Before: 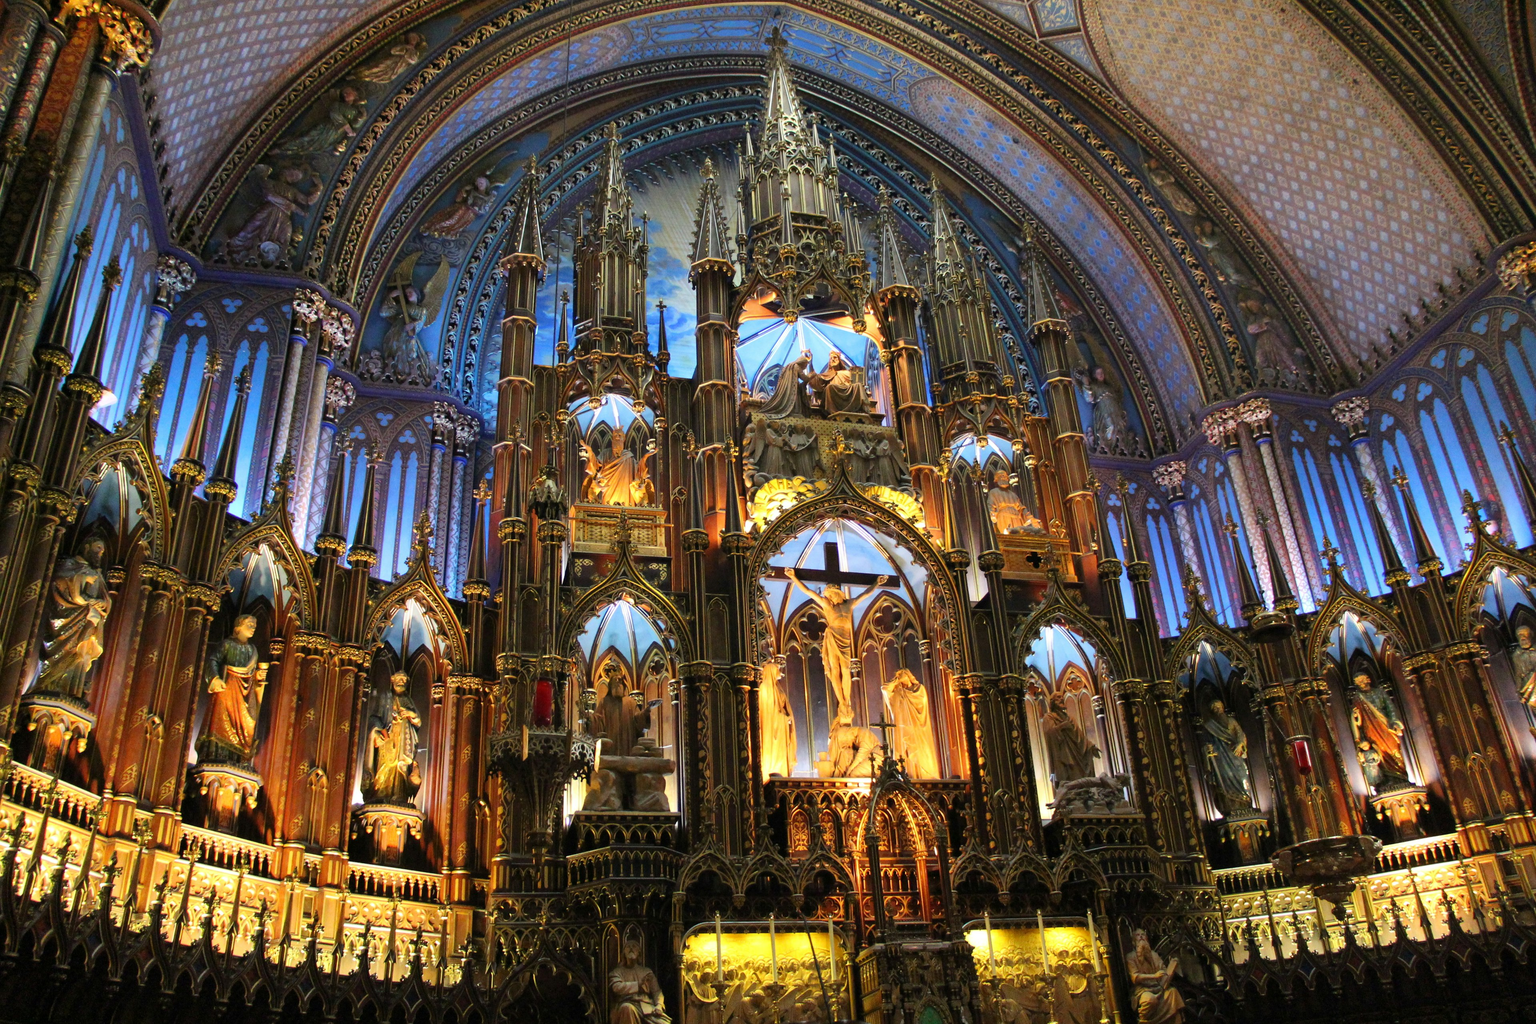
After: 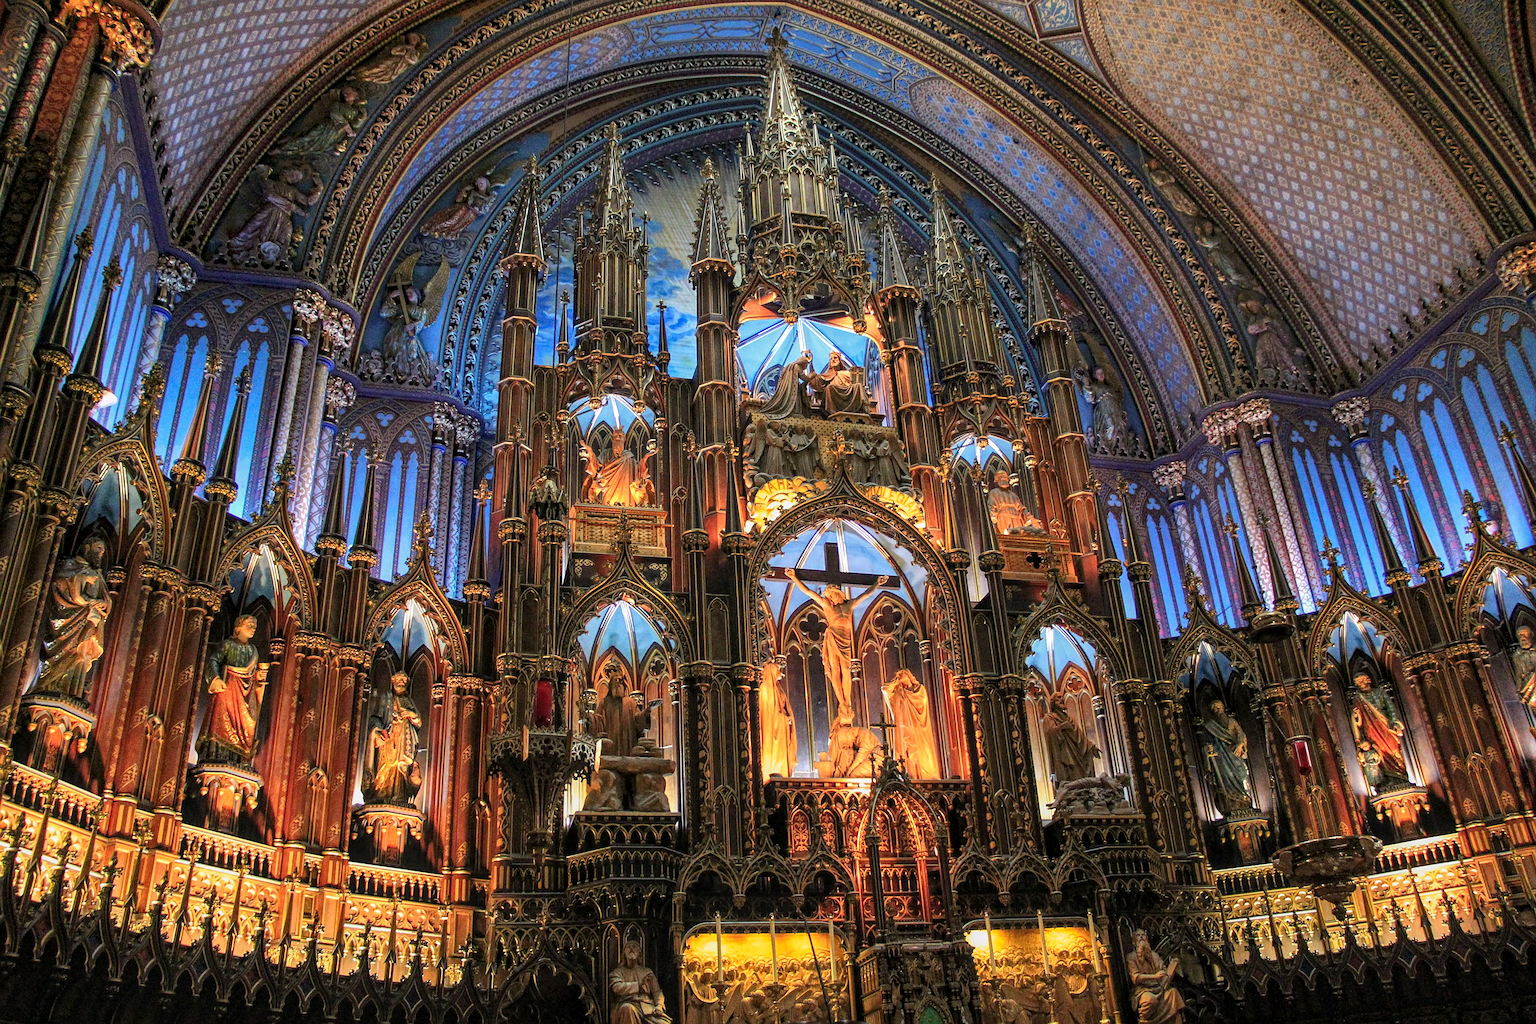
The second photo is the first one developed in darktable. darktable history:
color zones: curves: ch1 [(0, 0.469) (0.072, 0.457) (0.243, 0.494) (0.429, 0.5) (0.571, 0.5) (0.714, 0.5) (0.857, 0.5) (1, 0.469)]; ch2 [(0, 0.499) (0.143, 0.467) (0.242, 0.436) (0.429, 0.493) (0.571, 0.5) (0.714, 0.5) (0.857, 0.5) (1, 0.499)]
local contrast: highlights 74%, shadows 55%, detail 176%, midtone range 0.207
haze removal: compatibility mode true, adaptive false
sharpen: on, module defaults
exposure: compensate exposure bias true, compensate highlight preservation false
